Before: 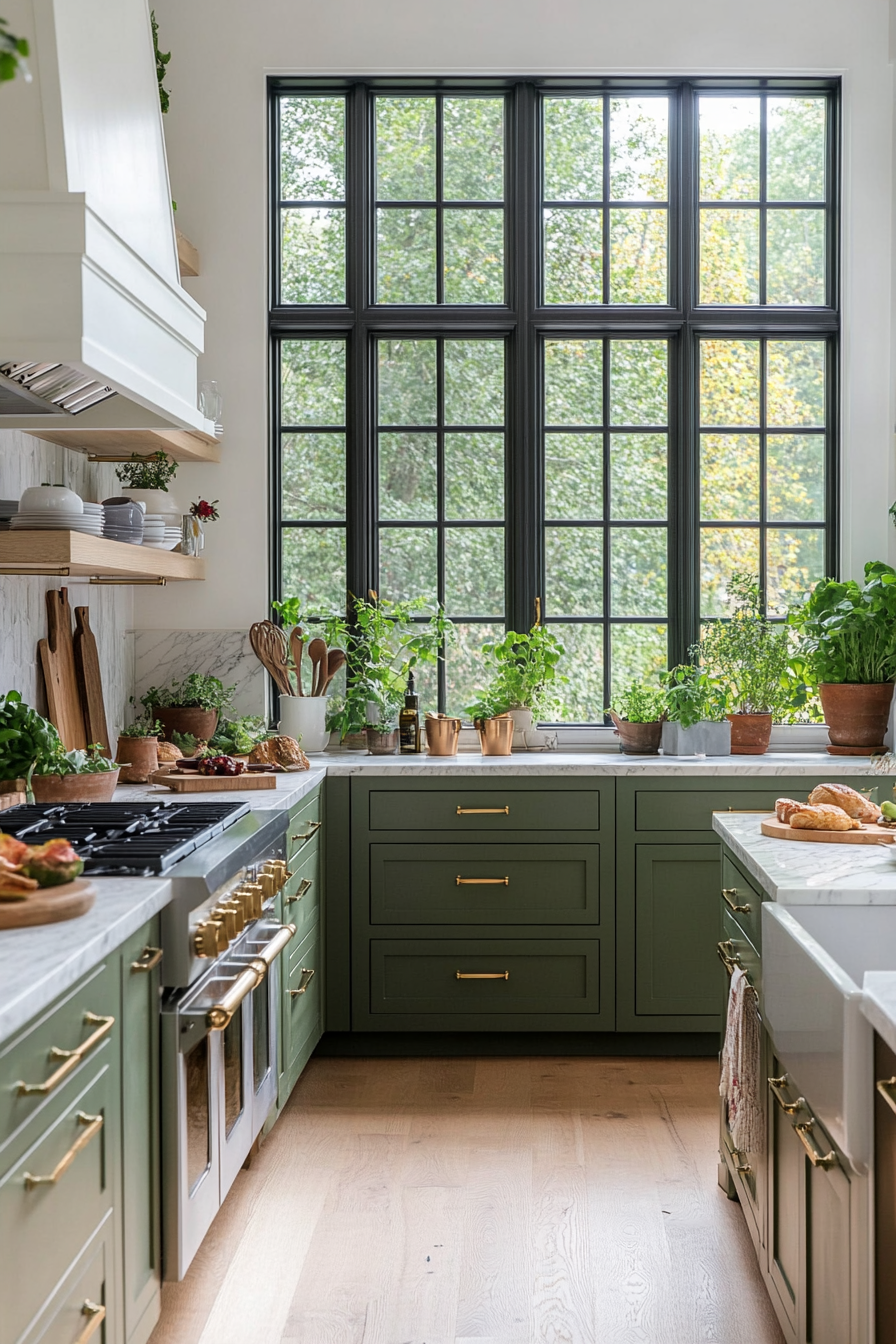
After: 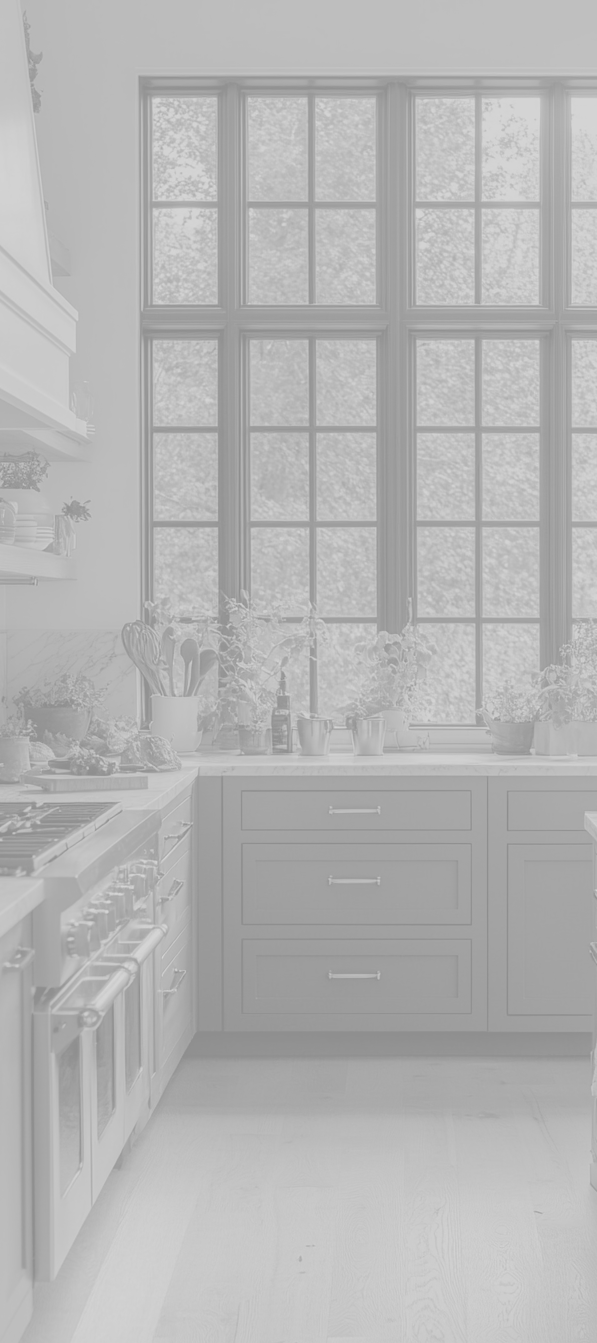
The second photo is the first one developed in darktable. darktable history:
colorize: hue 331.2°, saturation 75%, source mix 30.28%, lightness 70.52%, version 1
shadows and highlights: on, module defaults
monochrome: a 26.22, b 42.67, size 0.8
crop and rotate: left 14.292%, right 19.041%
